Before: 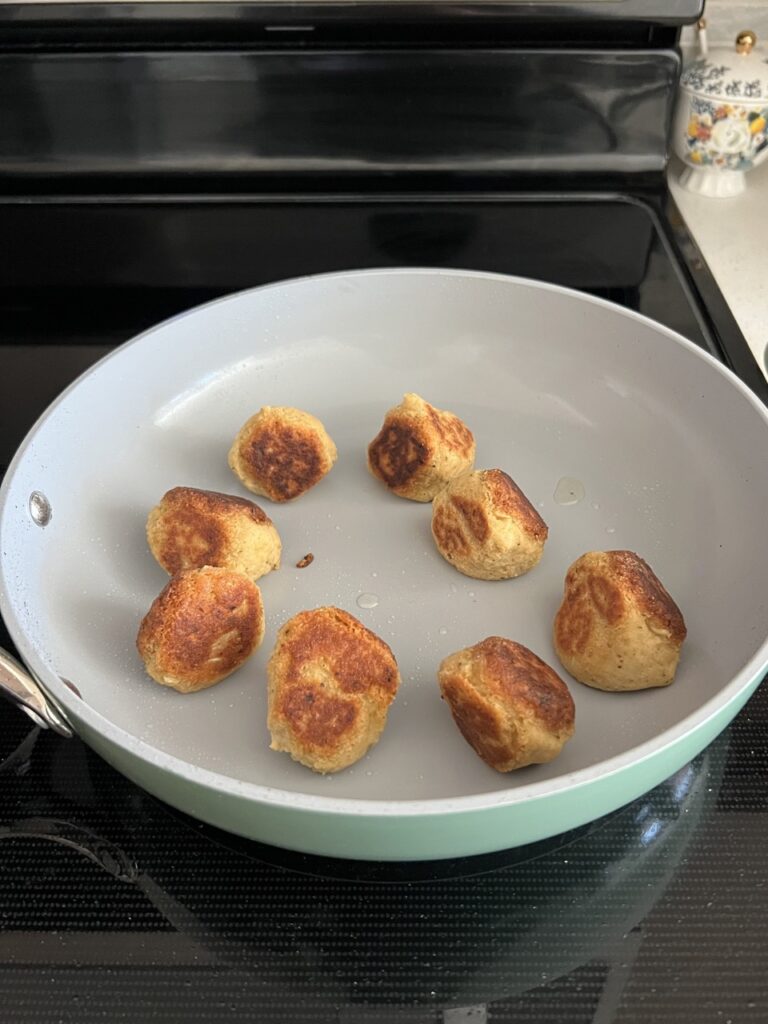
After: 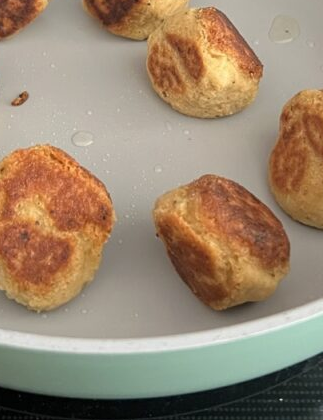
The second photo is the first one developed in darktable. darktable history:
crop: left 37.221%, top 45.169%, right 20.63%, bottom 13.777%
